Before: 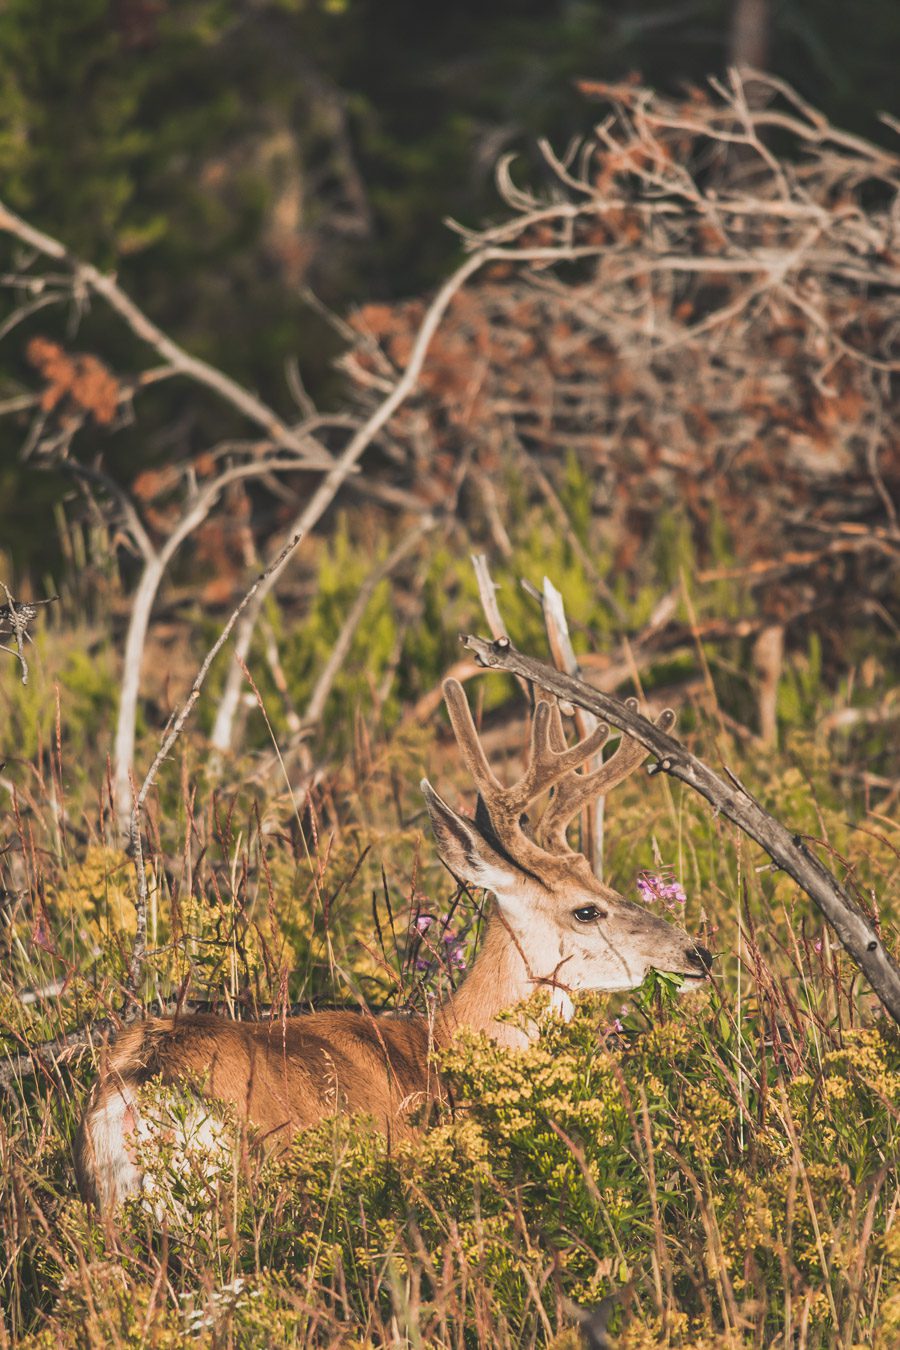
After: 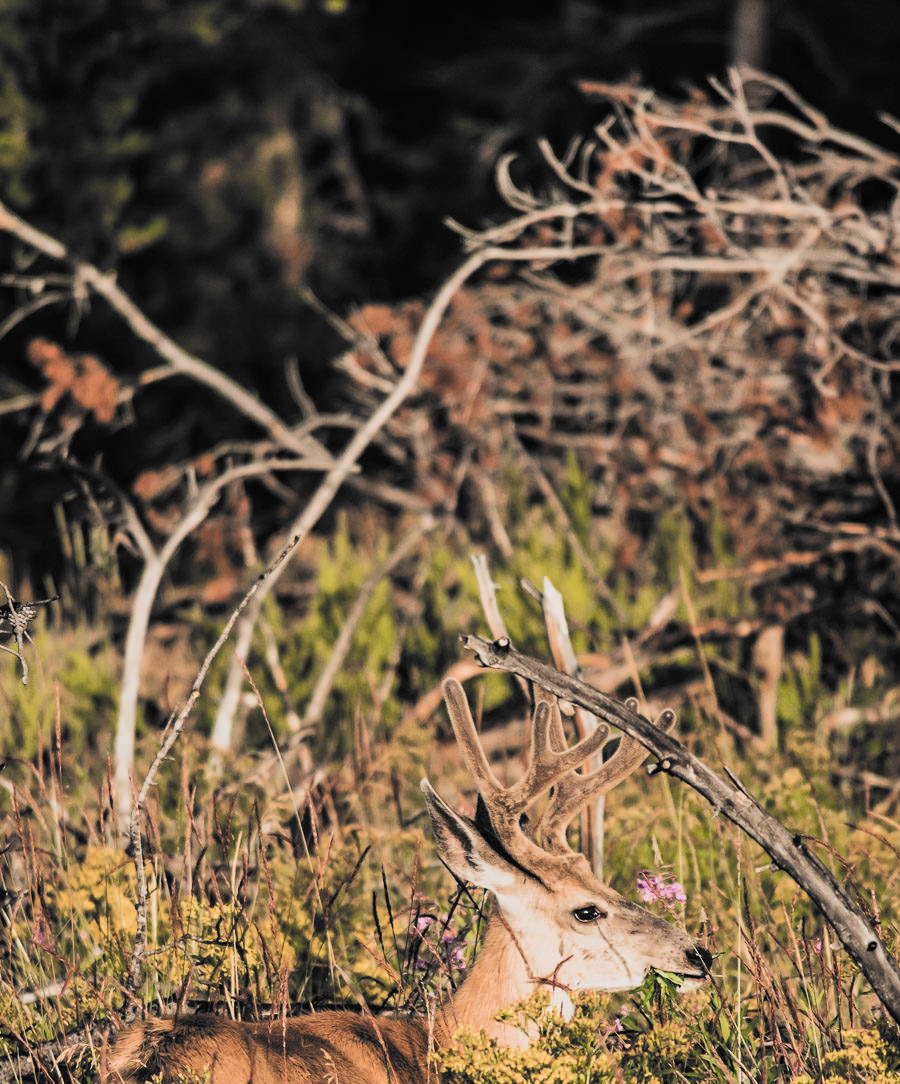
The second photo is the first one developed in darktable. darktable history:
crop: bottom 19.695%
filmic rgb: black relative exposure -5.15 EV, white relative exposure 3.5 EV, hardness 3.17, contrast 1.496, highlights saturation mix -49.75%, color science v6 (2022)
